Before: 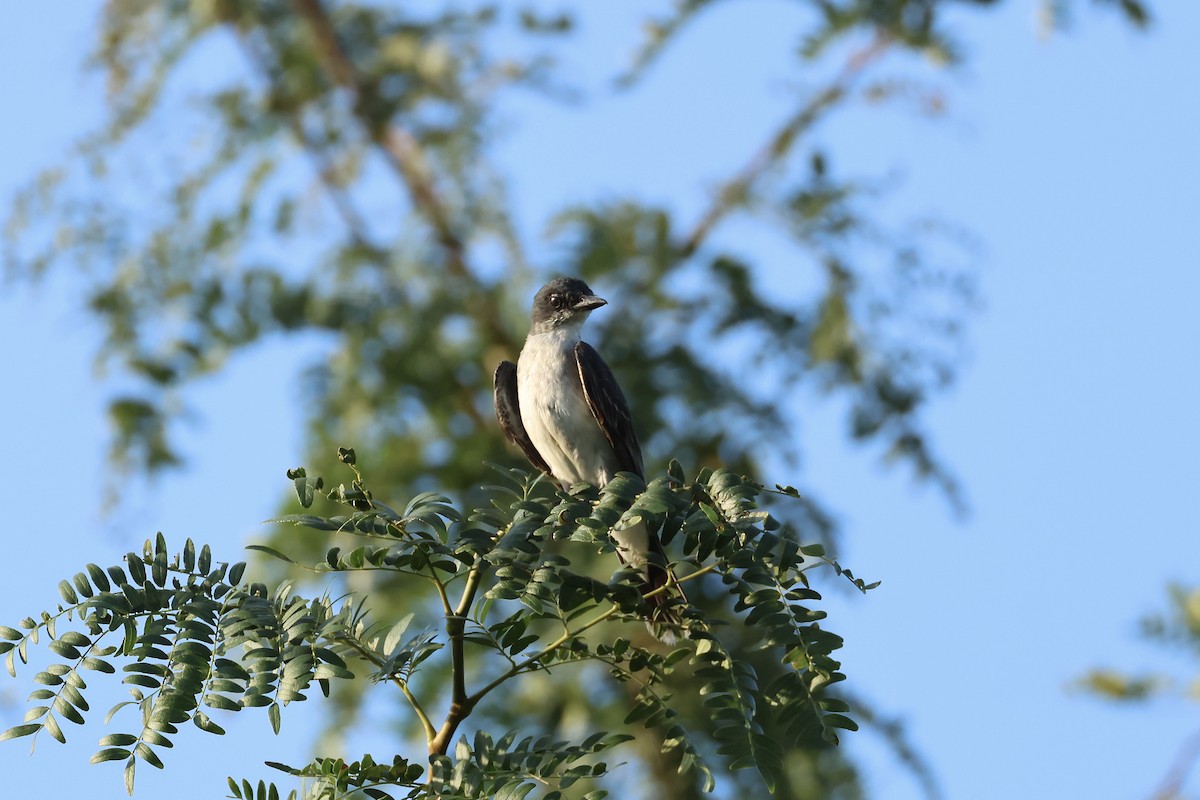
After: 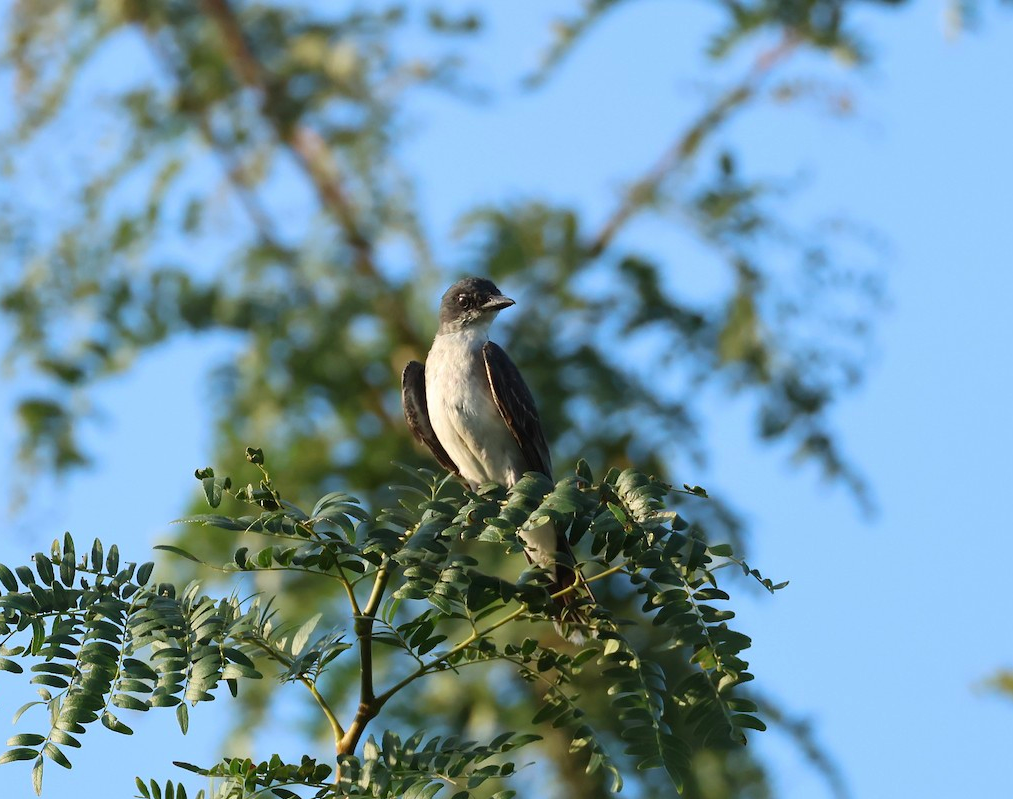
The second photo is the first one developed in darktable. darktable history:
crop: left 7.684%, right 7.866%
